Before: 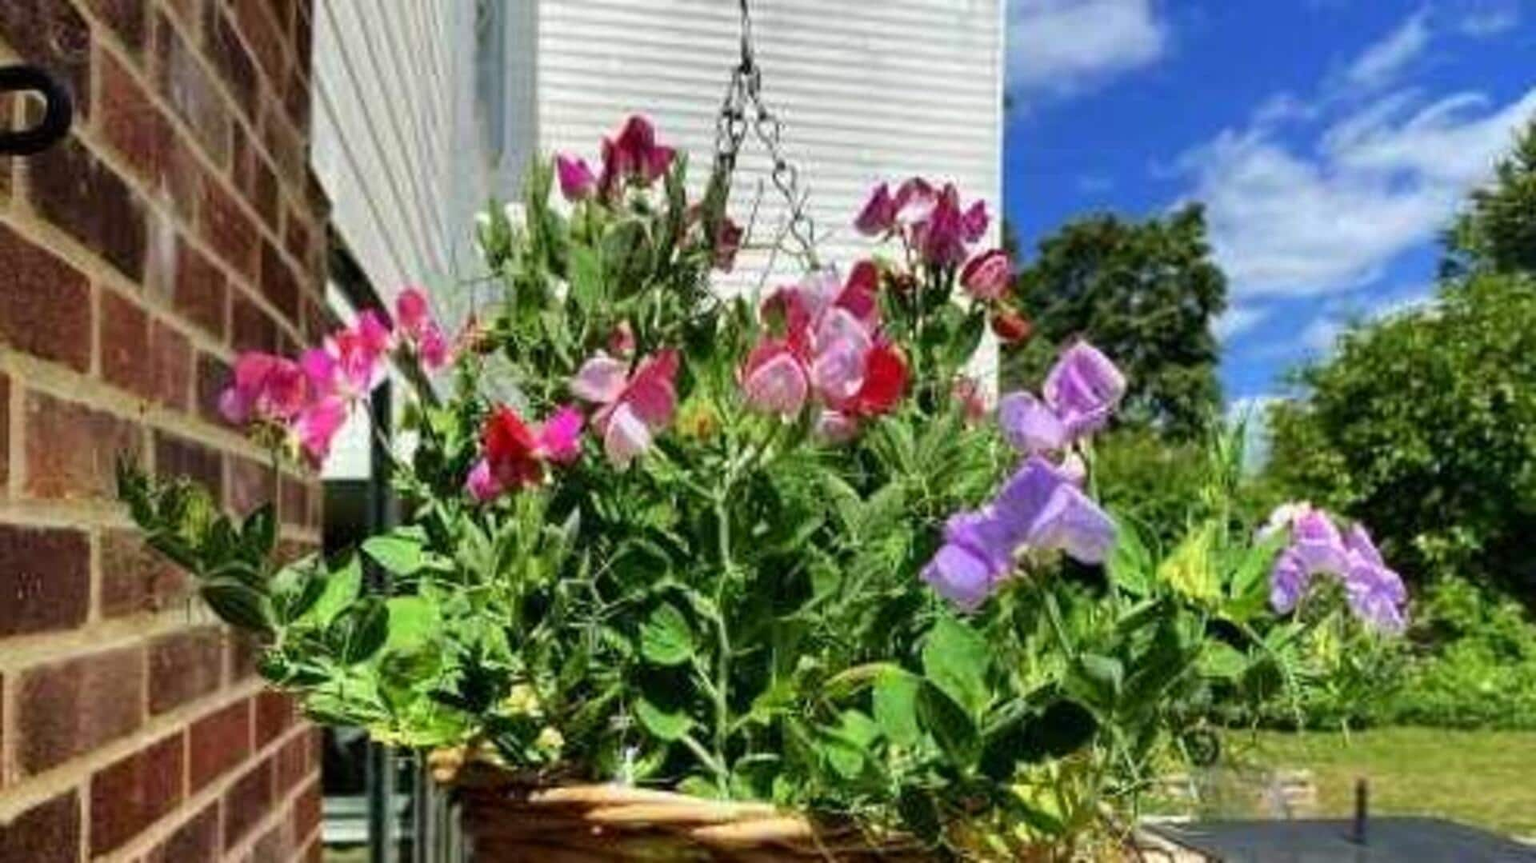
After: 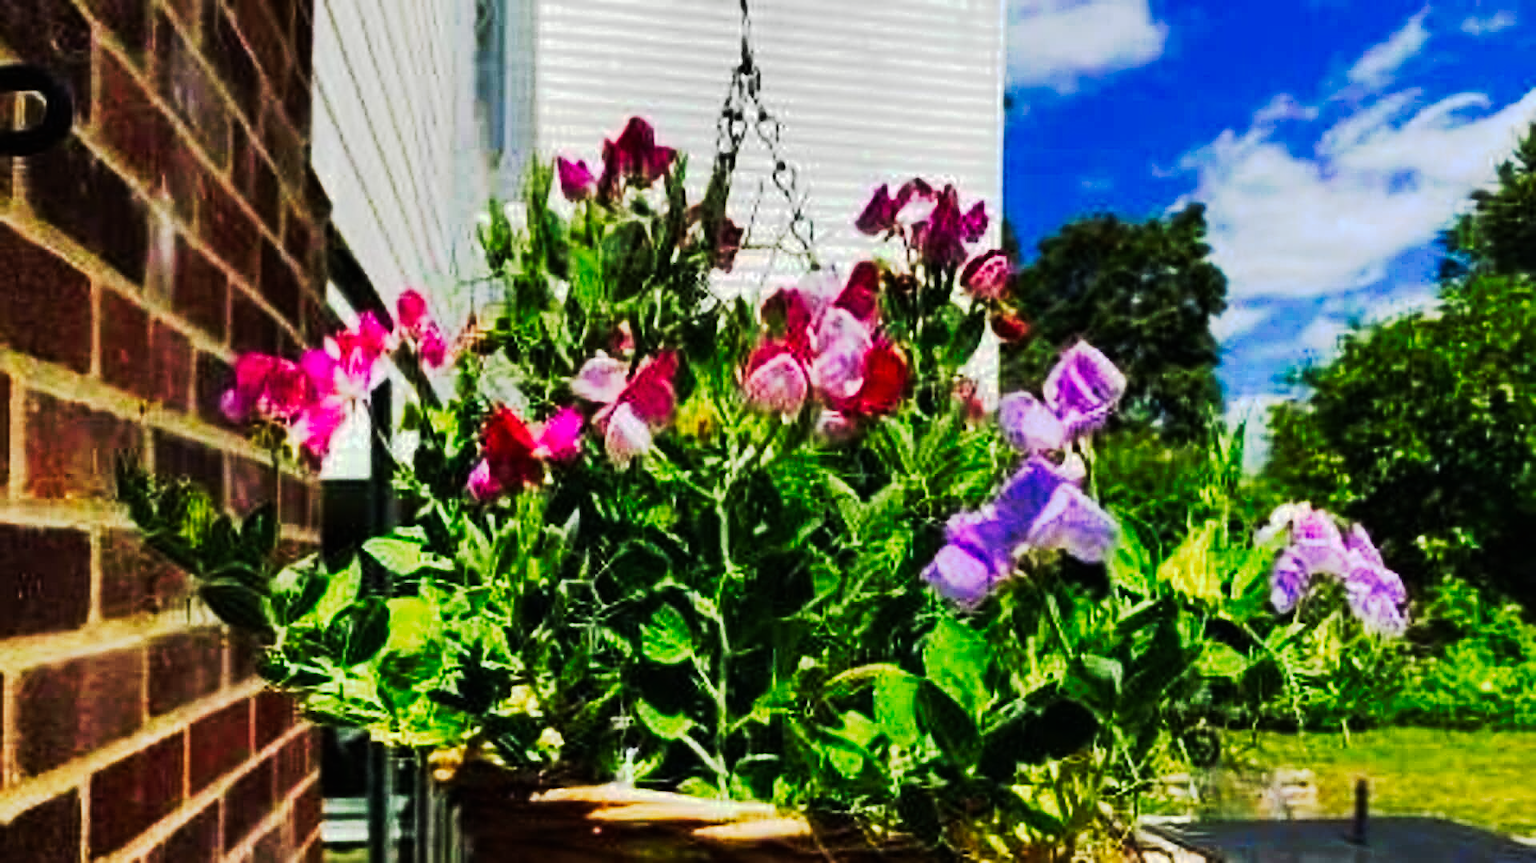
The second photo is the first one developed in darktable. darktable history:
tone equalizer: mask exposure compensation -0.511 EV
sharpen: on, module defaults
tone curve: curves: ch0 [(0, 0) (0.003, 0.006) (0.011, 0.006) (0.025, 0.008) (0.044, 0.014) (0.069, 0.02) (0.1, 0.025) (0.136, 0.037) (0.177, 0.053) (0.224, 0.086) (0.277, 0.13) (0.335, 0.189) (0.399, 0.253) (0.468, 0.375) (0.543, 0.521) (0.623, 0.671) (0.709, 0.789) (0.801, 0.841) (0.898, 0.889) (1, 1)], preserve colors none
